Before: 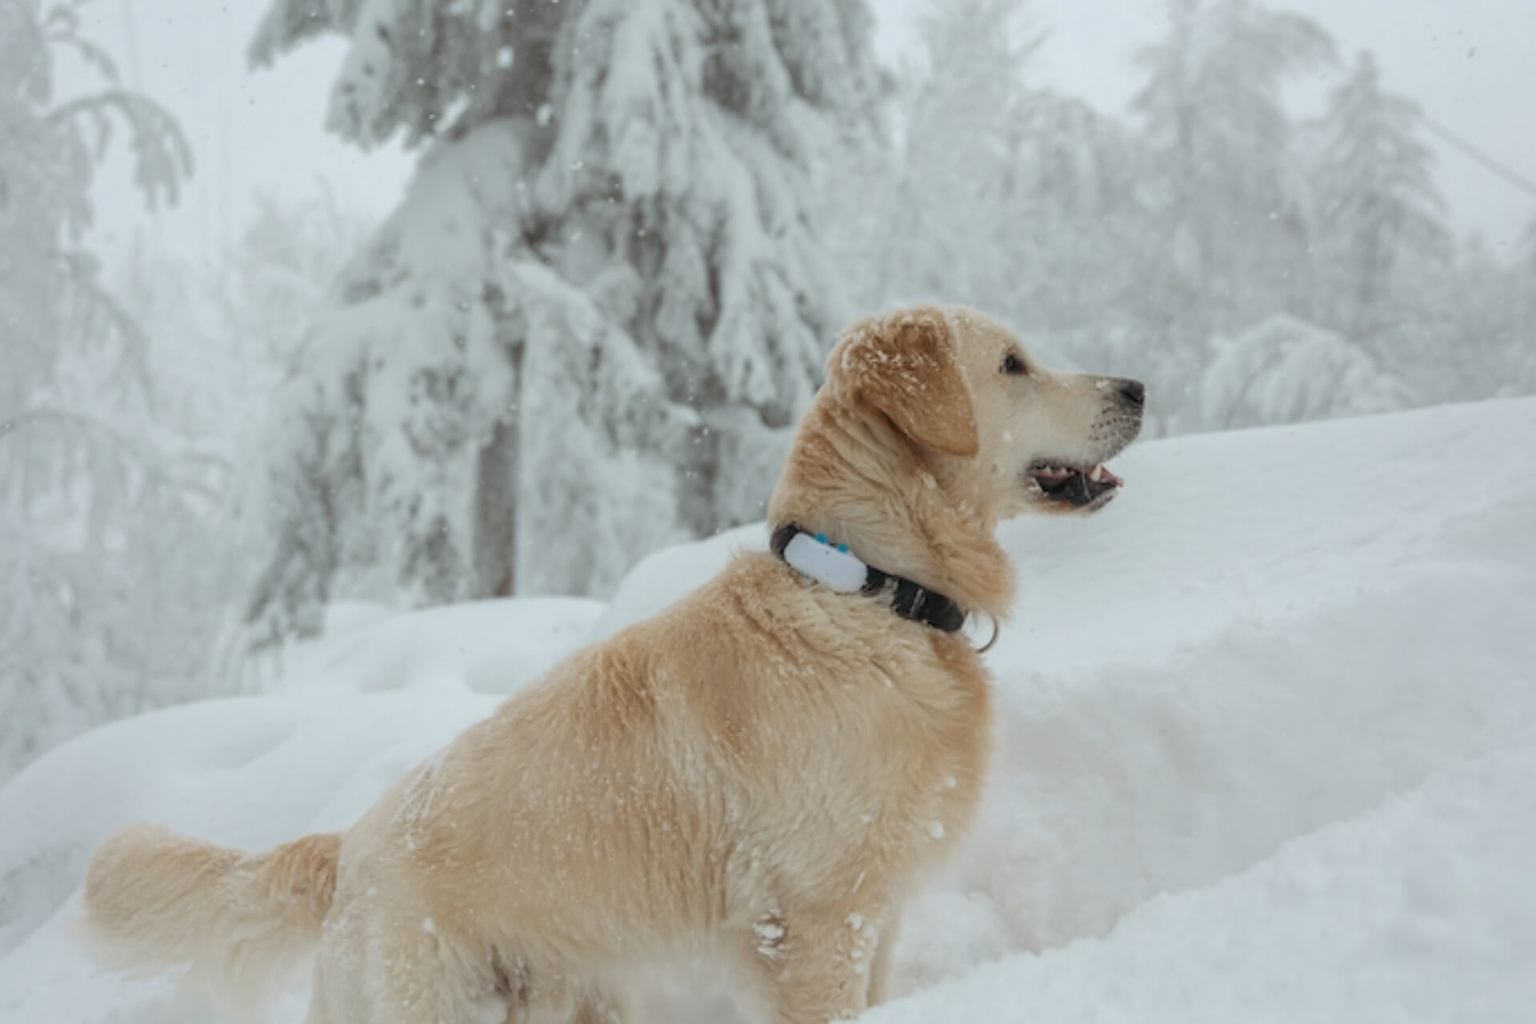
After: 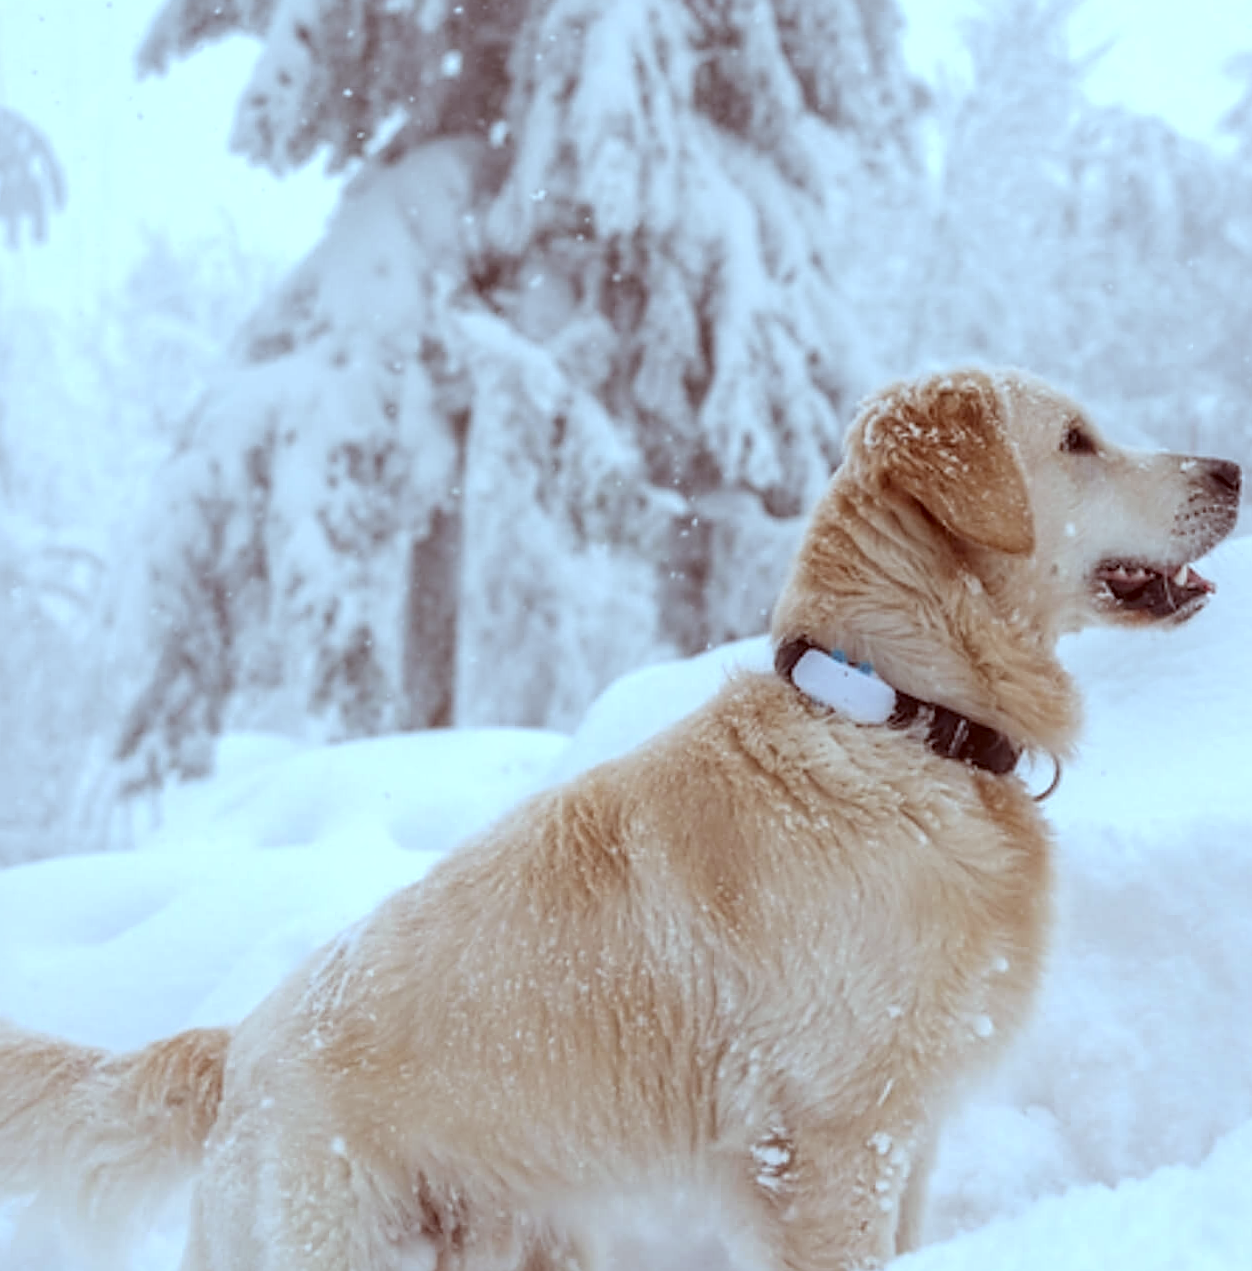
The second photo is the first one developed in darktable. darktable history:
sharpen: on, module defaults
color correction: highlights a* -7.23, highlights b* -0.161, shadows a* 20.08, shadows b* 11.73
white balance: red 0.948, green 1.02, blue 1.176
crop and rotate: left 8.786%, right 24.548%
local contrast: on, module defaults
rotate and perspective: rotation 0.226°, lens shift (vertical) -0.042, crop left 0.023, crop right 0.982, crop top 0.006, crop bottom 0.994
shadows and highlights: radius 110.86, shadows 51.09, white point adjustment 9.16, highlights -4.17, highlights color adjustment 32.2%, soften with gaussian
